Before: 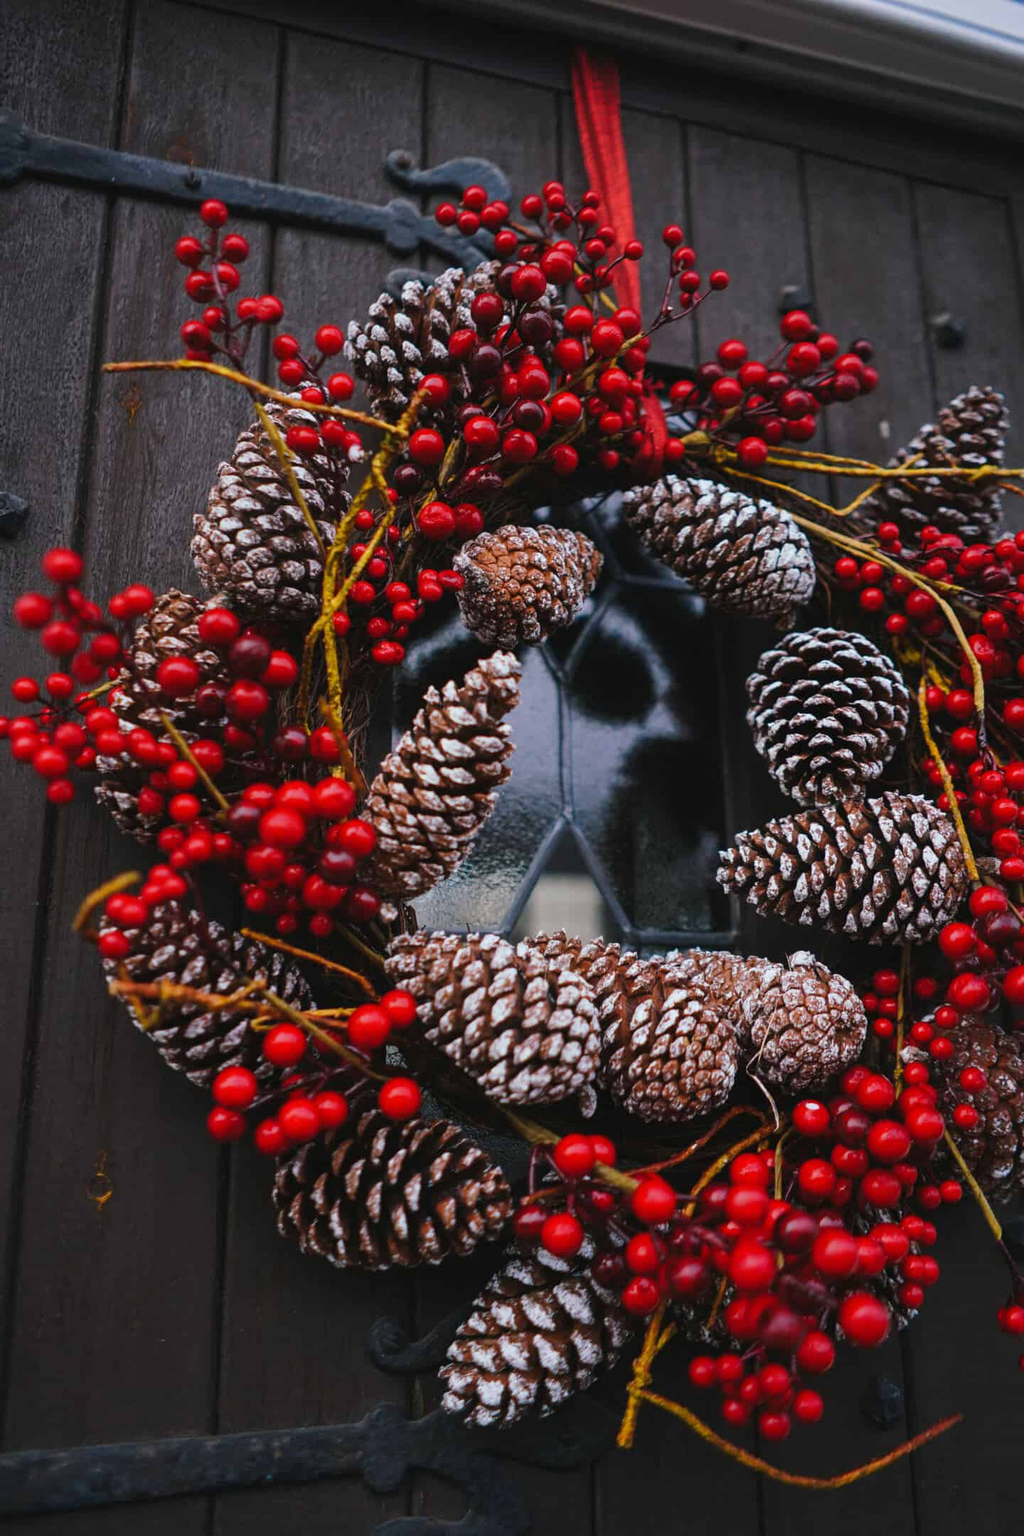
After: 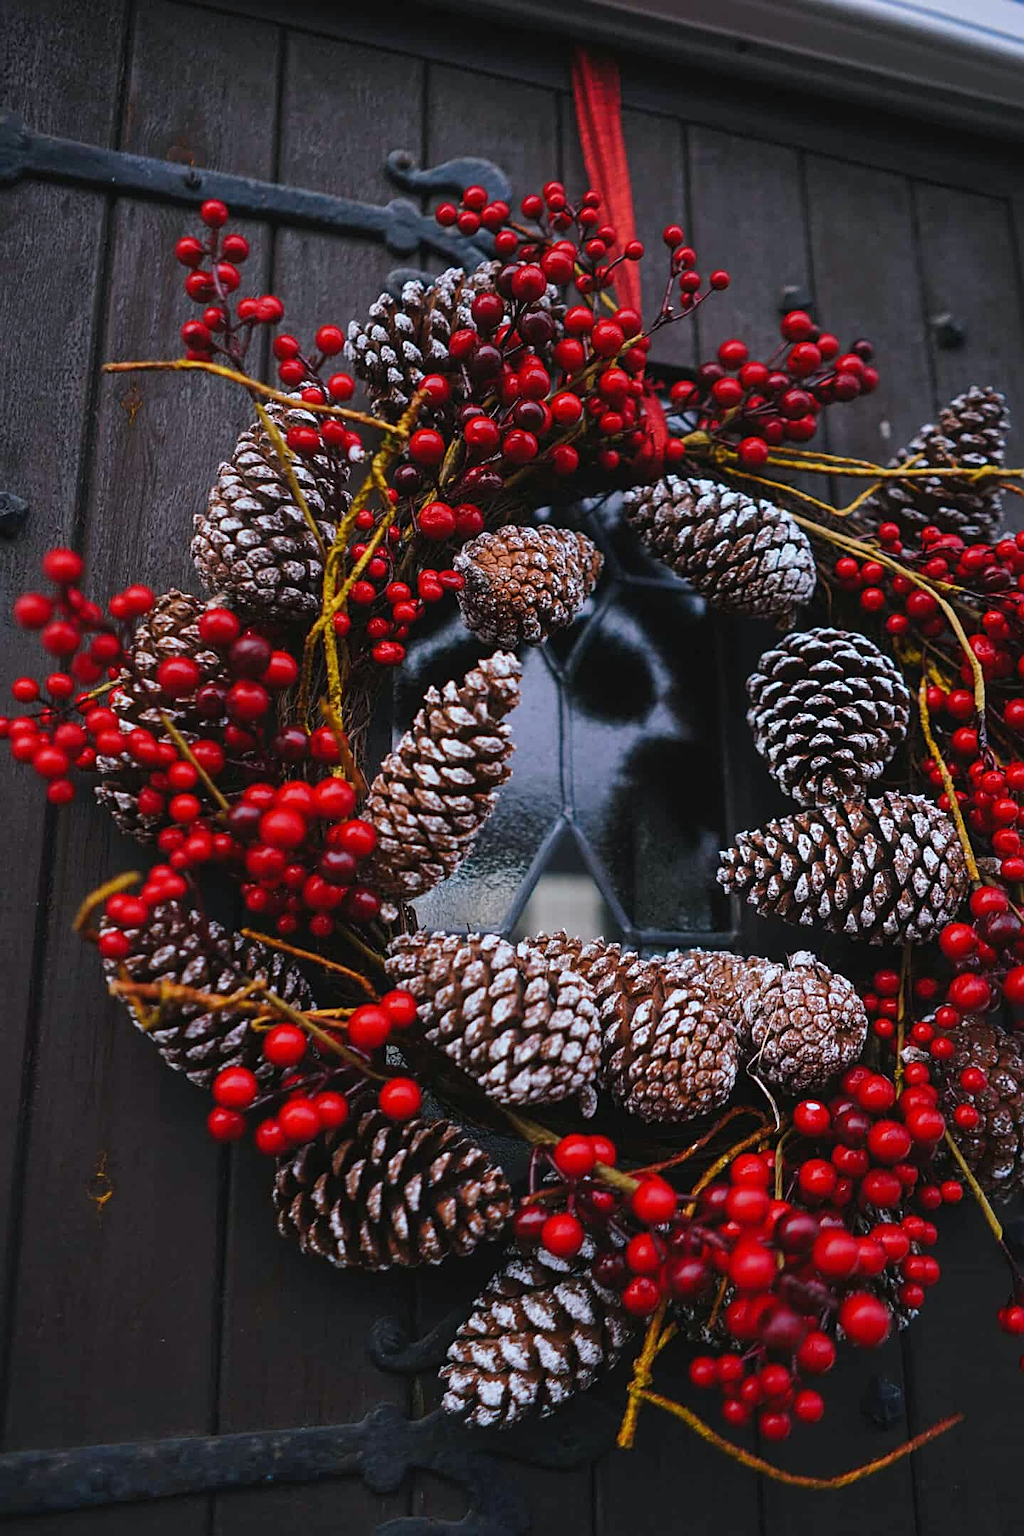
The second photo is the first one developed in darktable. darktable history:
sharpen: on, module defaults
white balance: red 0.974, blue 1.044
